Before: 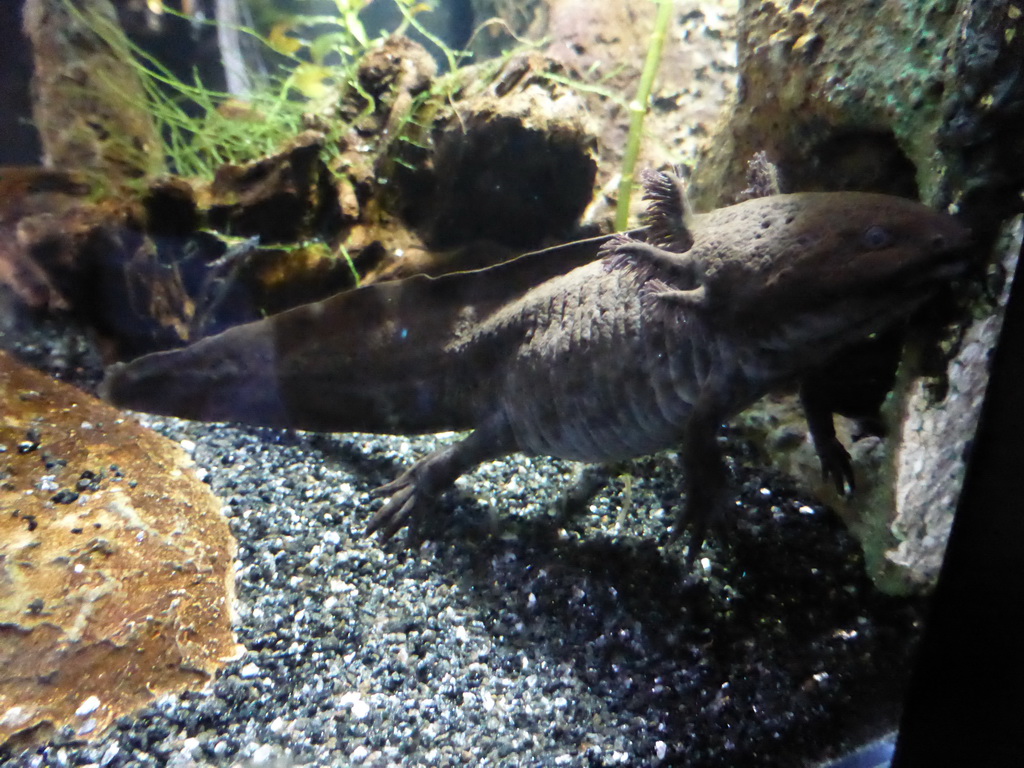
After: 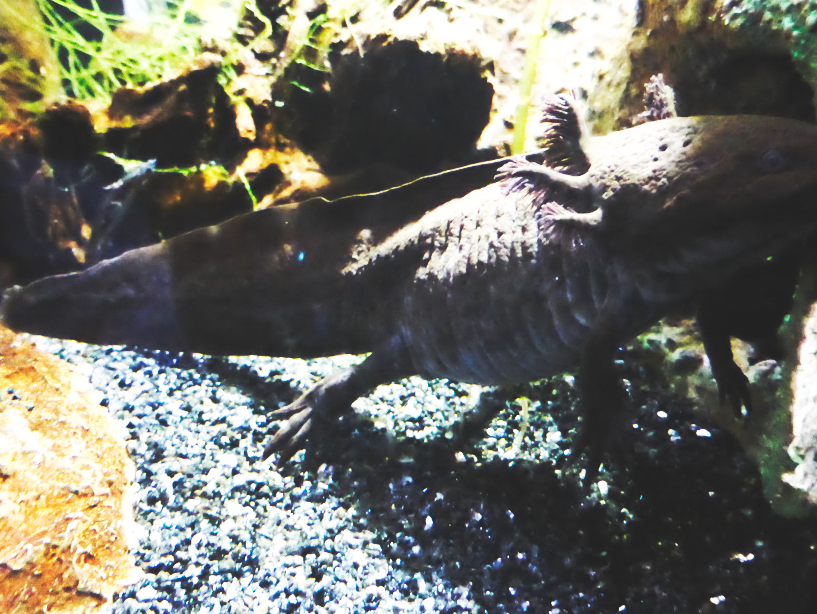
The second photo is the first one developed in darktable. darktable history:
base curve: curves: ch0 [(0, 0.015) (0.085, 0.116) (0.134, 0.298) (0.19, 0.545) (0.296, 0.764) (0.599, 0.982) (1, 1)], preserve colors none
crop and rotate: left 10.116%, top 10.081%, right 10.013%, bottom 9.911%
